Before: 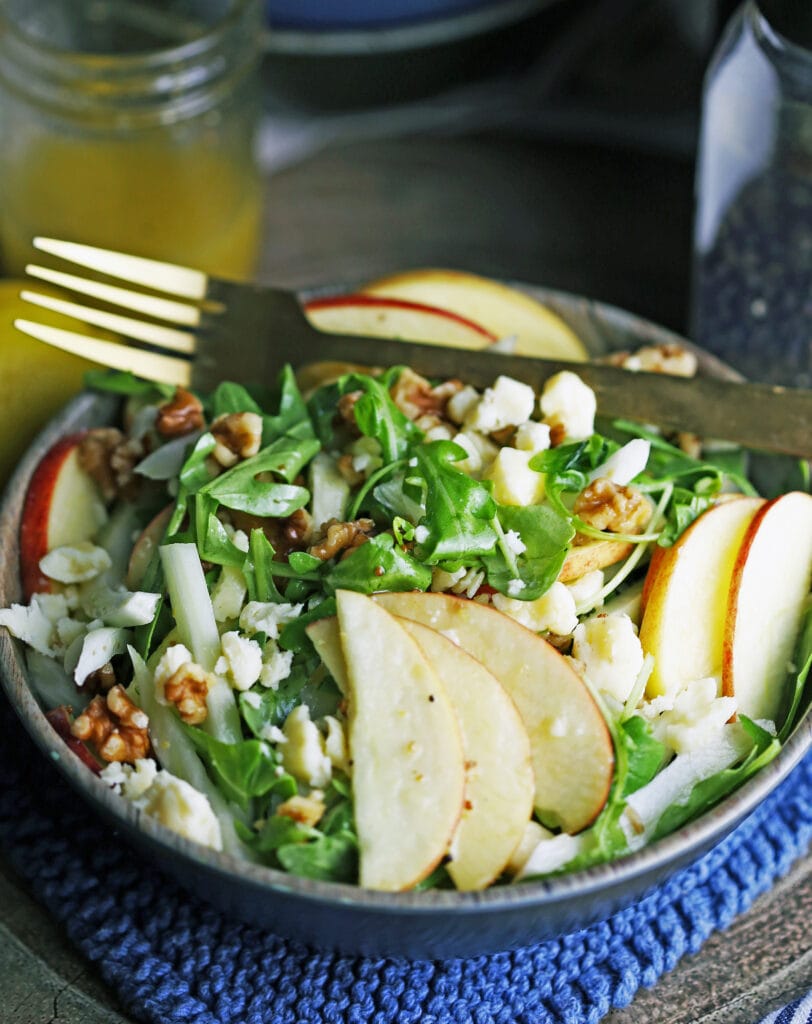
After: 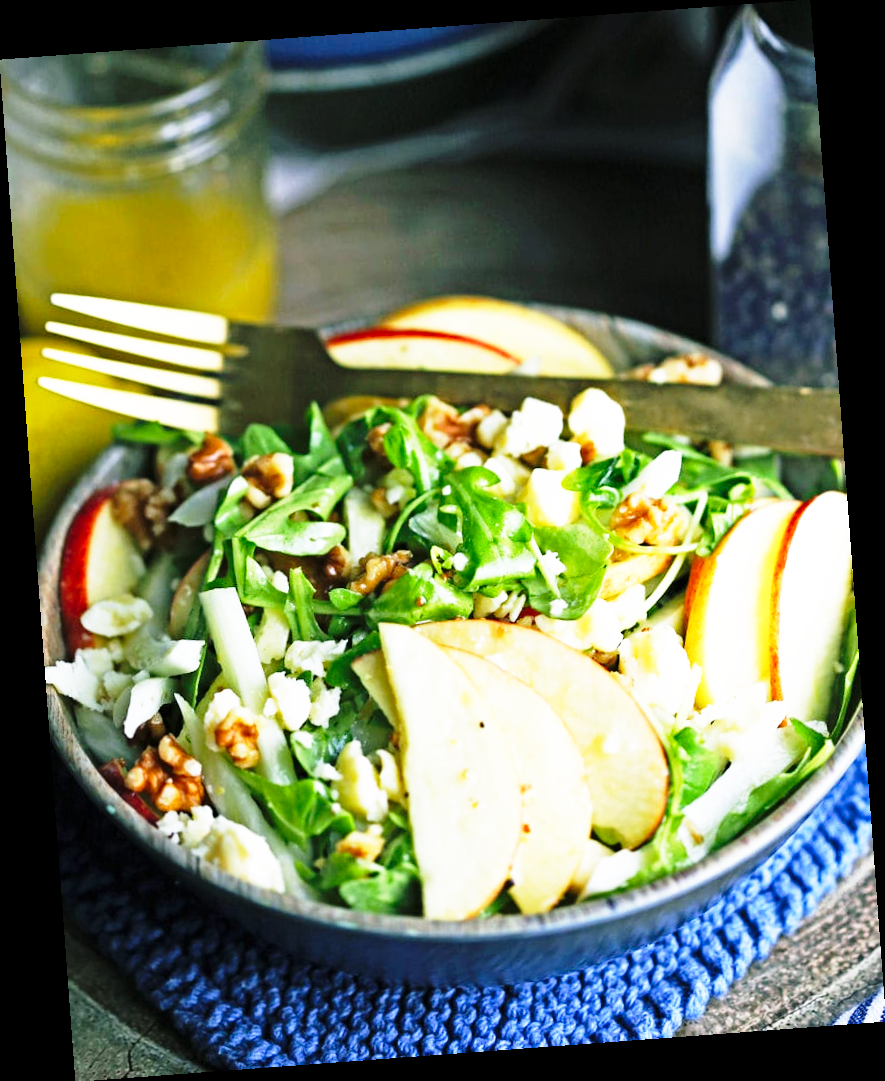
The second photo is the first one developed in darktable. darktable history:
rotate and perspective: rotation -4.25°, automatic cropping off
base curve: curves: ch0 [(0, 0) (0.026, 0.03) (0.109, 0.232) (0.351, 0.748) (0.669, 0.968) (1, 1)], preserve colors none
